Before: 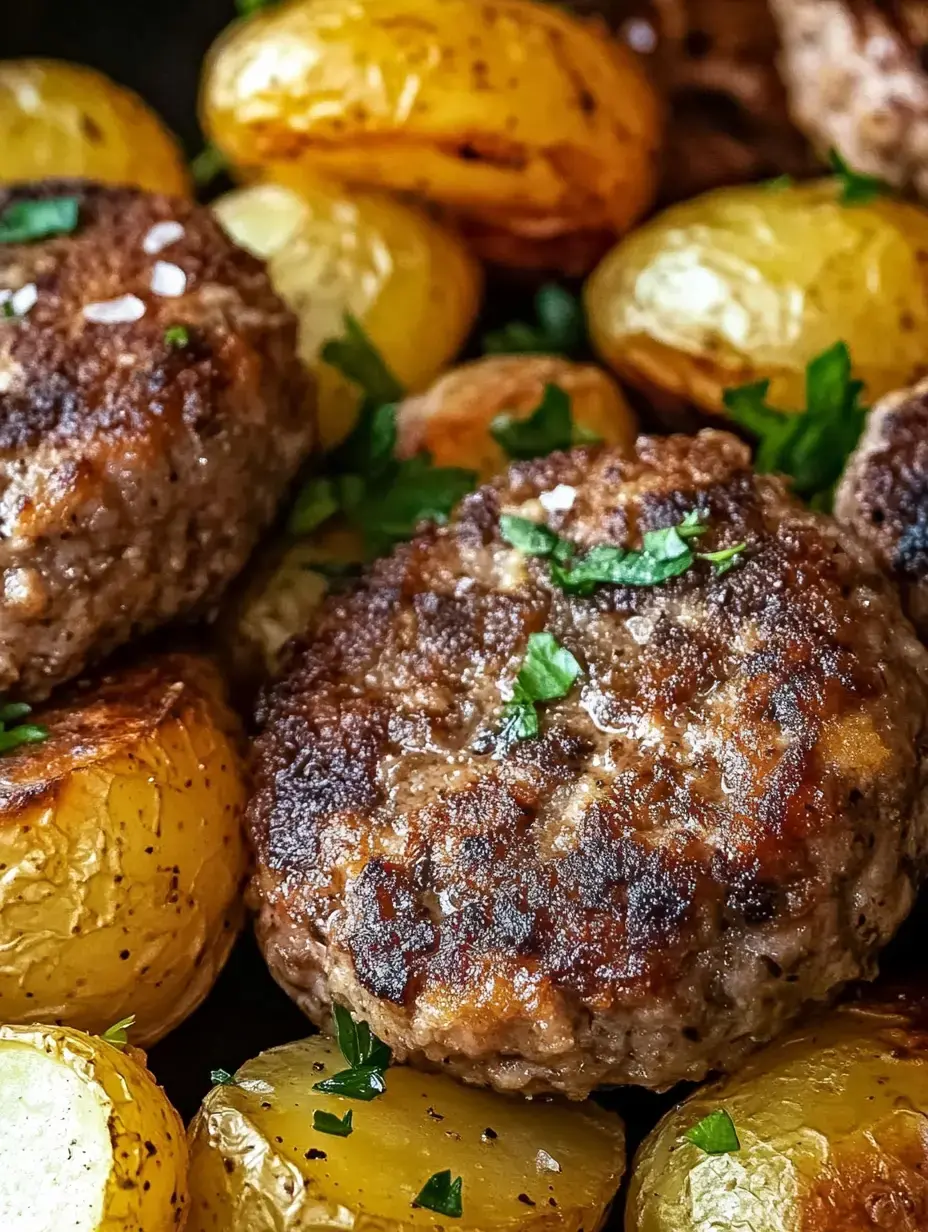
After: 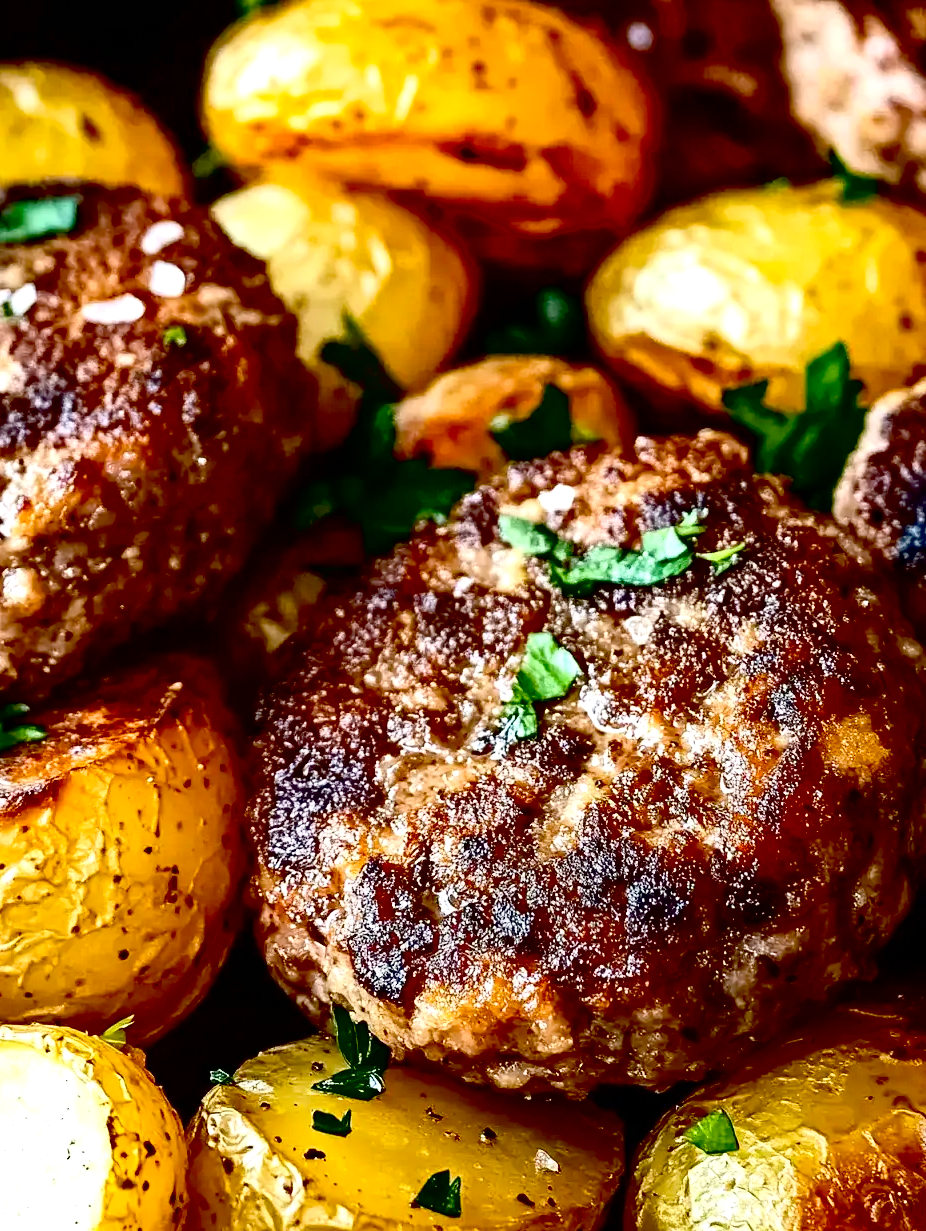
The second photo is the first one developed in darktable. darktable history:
exposure: black level correction 0.04, exposure 0.5 EV, compensate highlight preservation false
crop and rotate: left 0.126%
contrast brightness saturation: contrast 0.24, brightness 0.09
